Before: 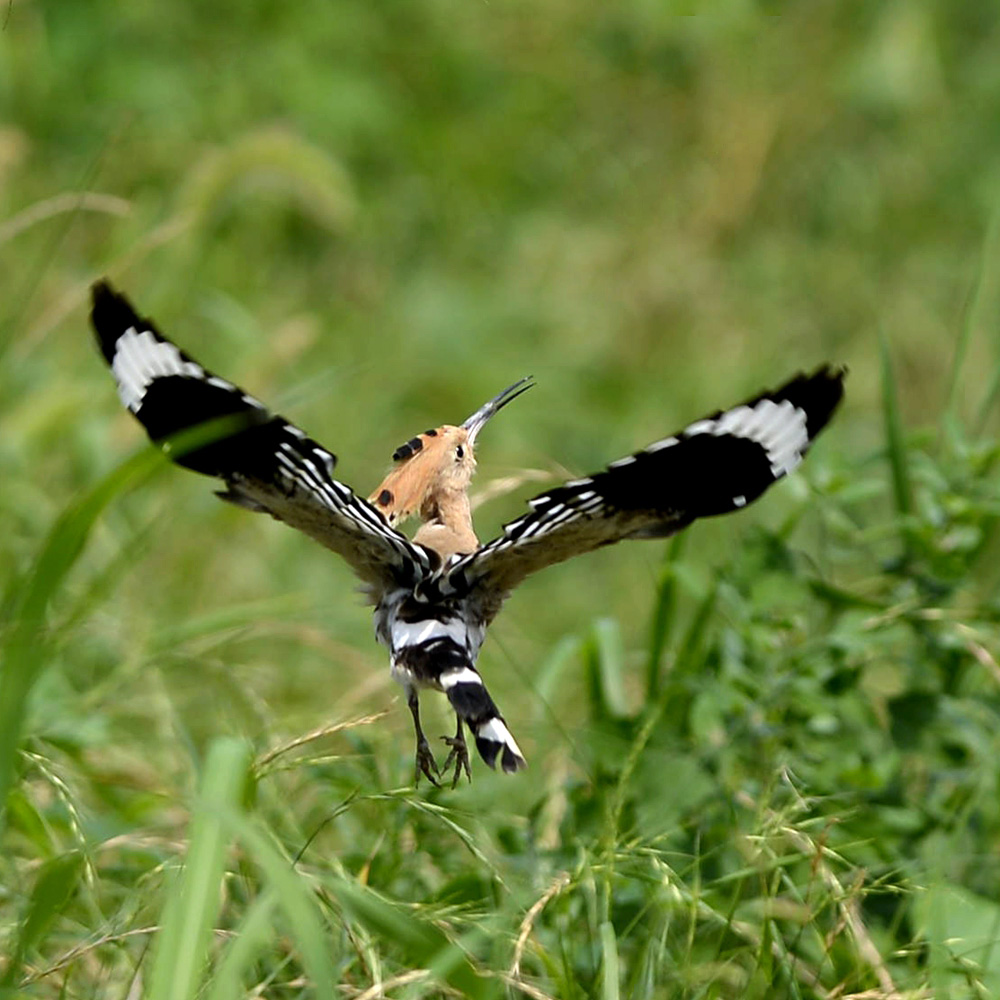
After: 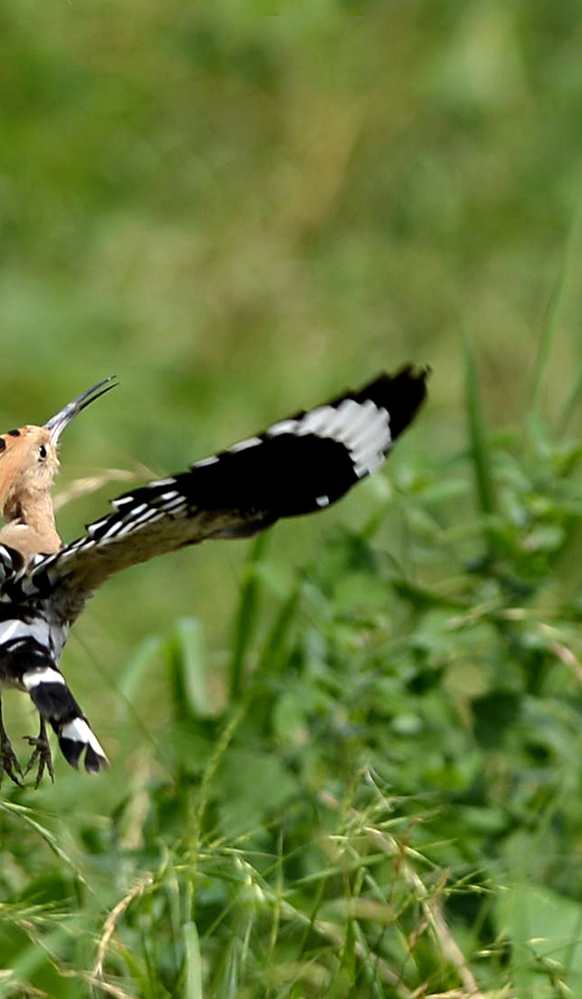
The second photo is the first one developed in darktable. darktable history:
shadows and highlights: radius 102.17, shadows 50.28, highlights -64.05, soften with gaussian
crop: left 41.754%
tone equalizer: mask exposure compensation -0.506 EV
